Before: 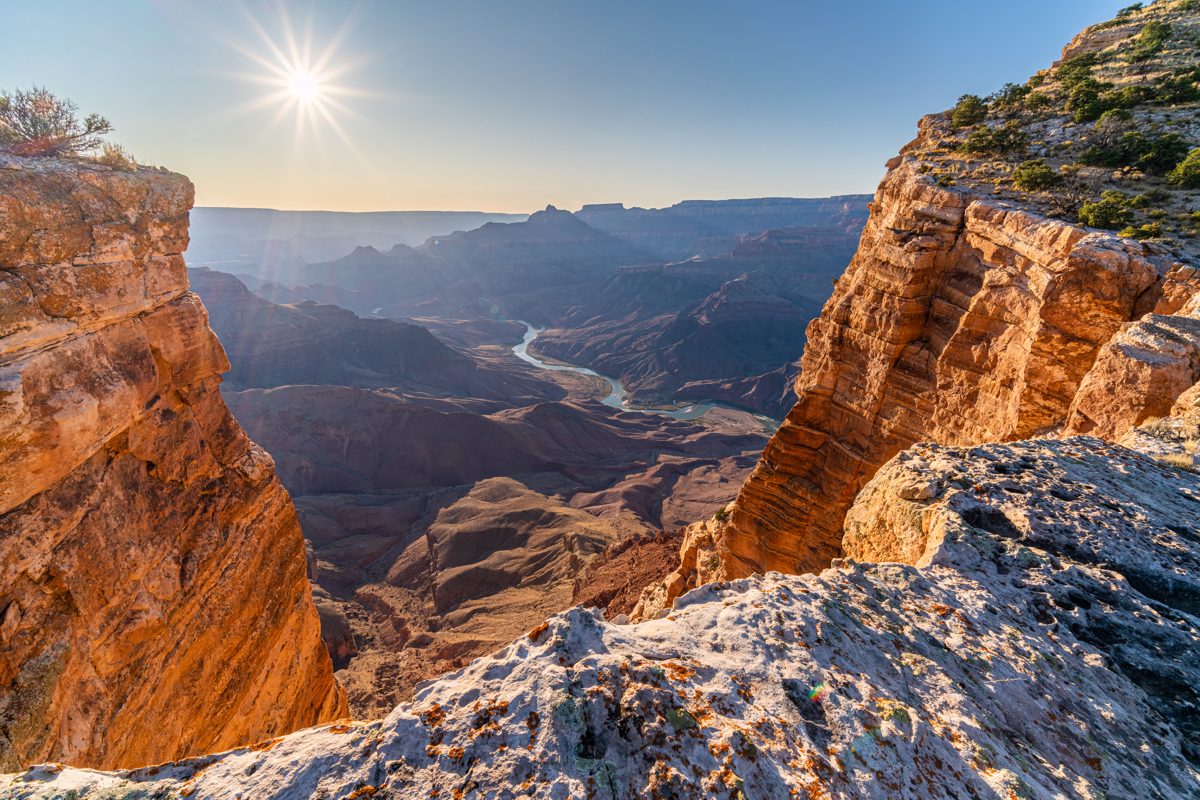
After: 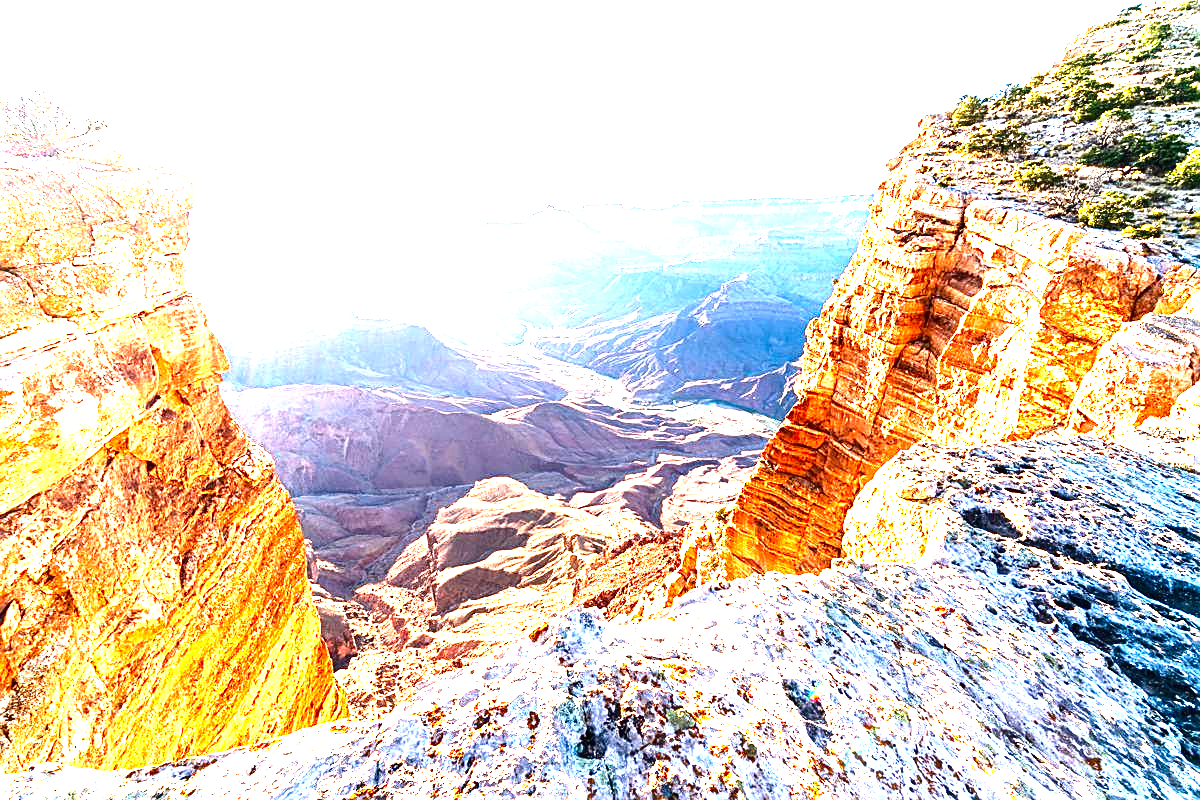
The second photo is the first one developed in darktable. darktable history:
tone equalizer: -8 EV -0.417 EV, -7 EV -0.417 EV, -6 EV -0.336 EV, -5 EV -0.221 EV, -3 EV 0.251 EV, -2 EV 0.328 EV, -1 EV 0.369 EV, +0 EV 0.388 EV
exposure: black level correction 0, exposure 0.895 EV, compensate exposure bias true, compensate highlight preservation false
sharpen: on, module defaults
contrast brightness saturation: contrast 0.102, brightness -0.262, saturation 0.139
